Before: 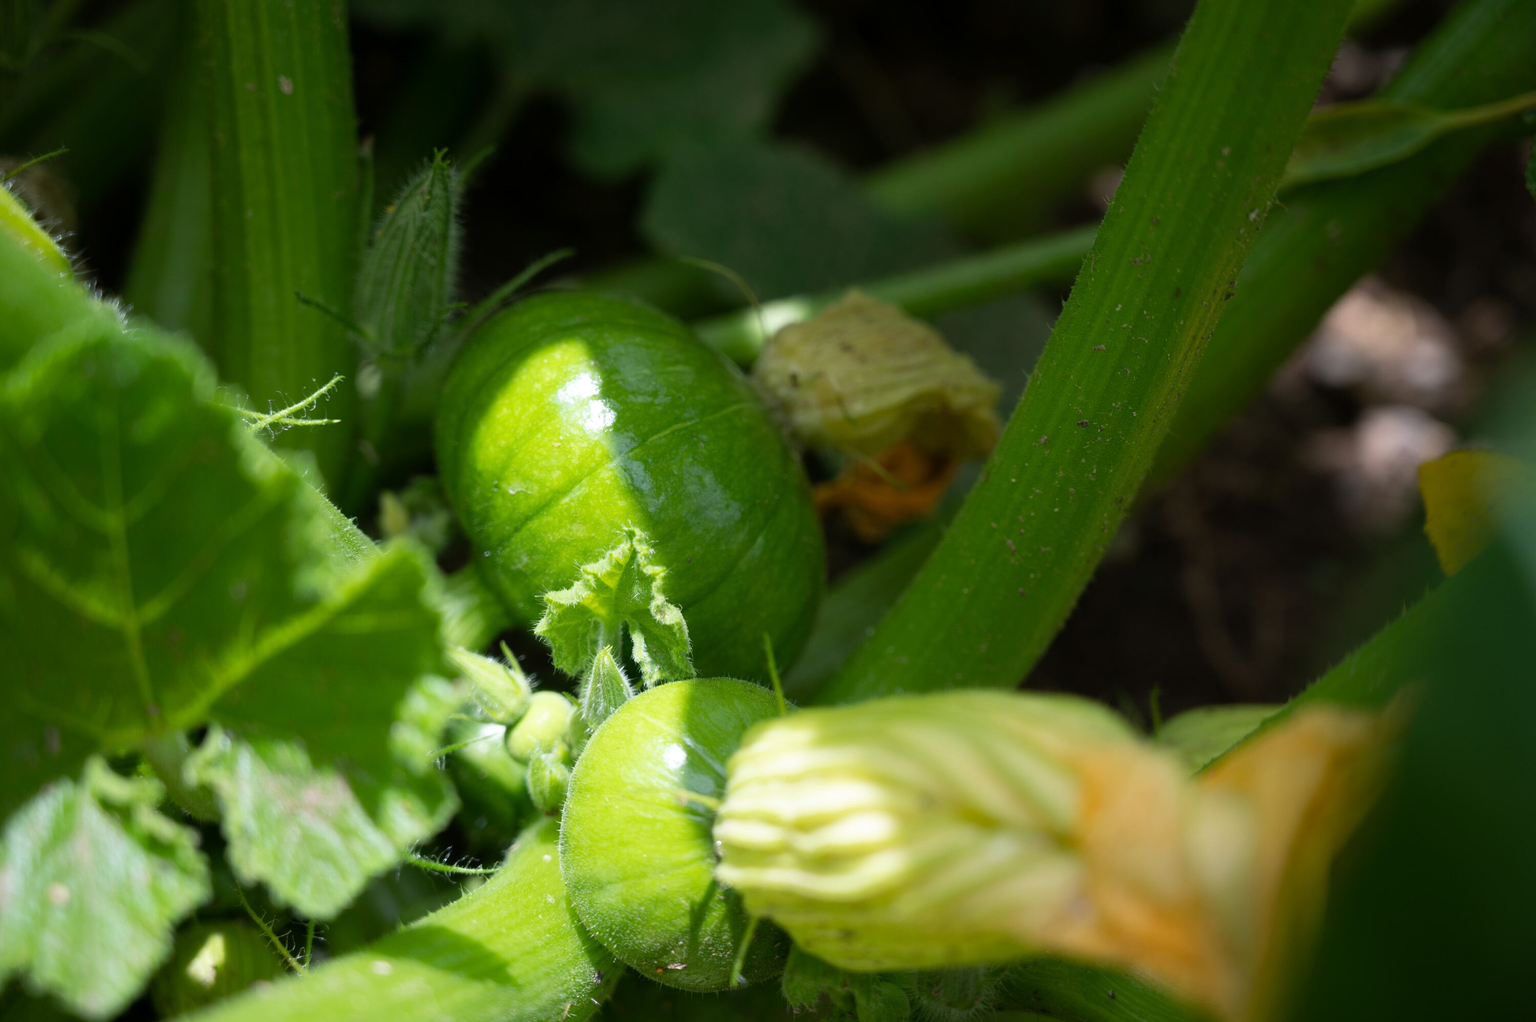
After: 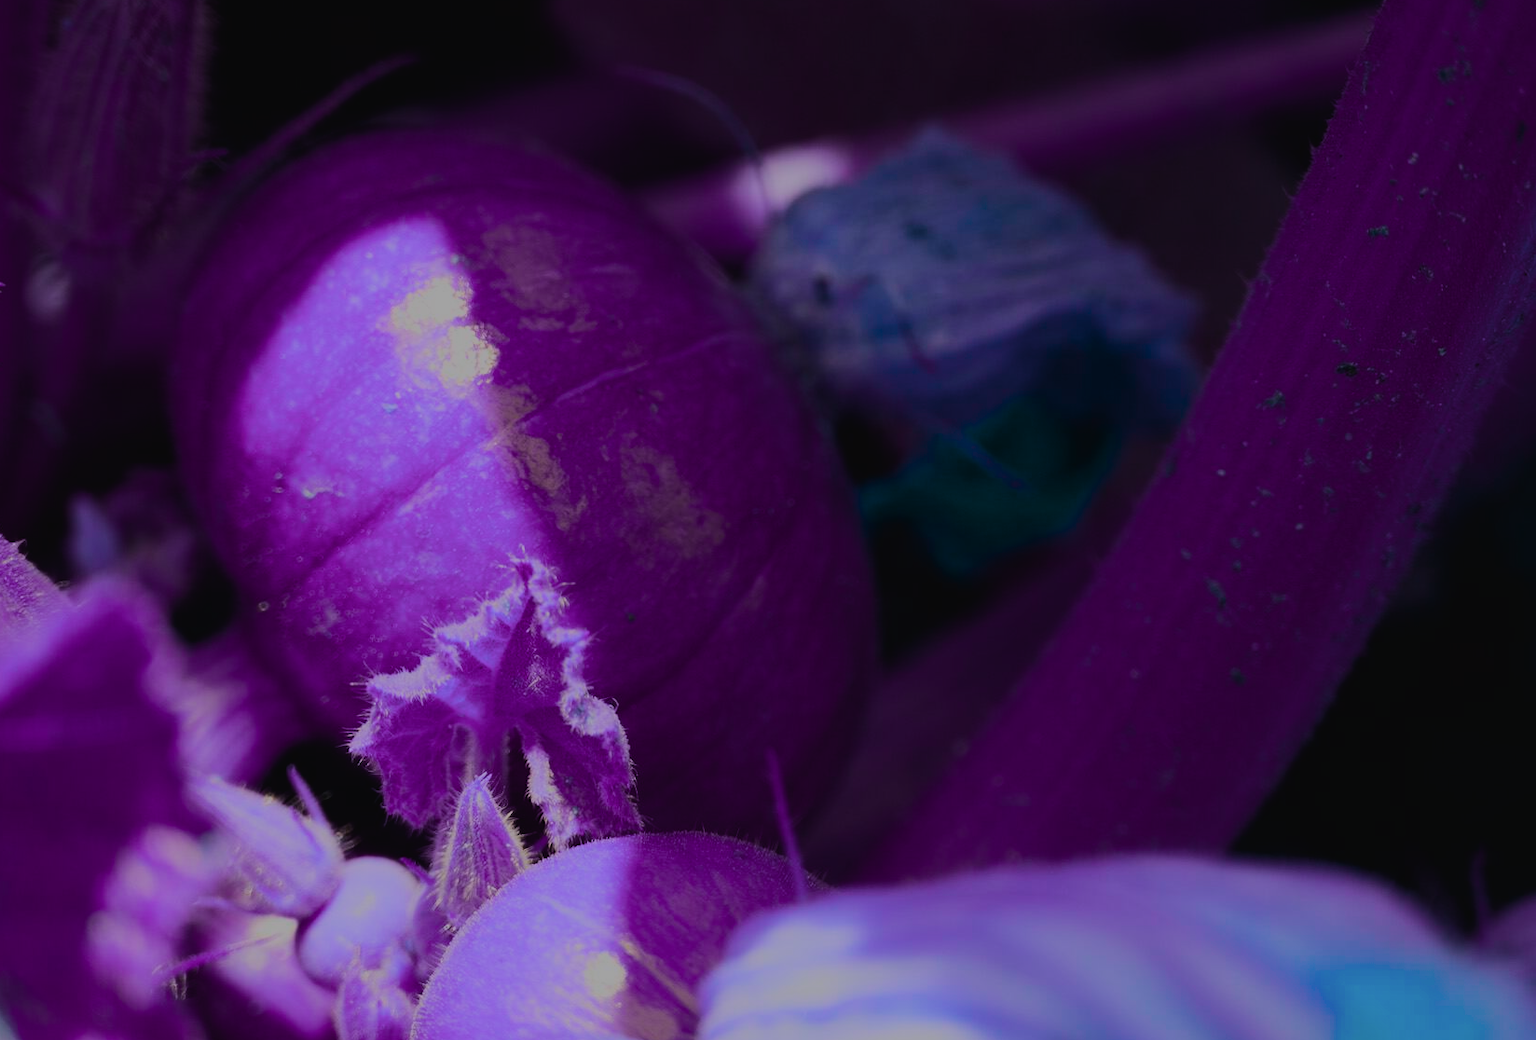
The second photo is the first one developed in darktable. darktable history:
crop and rotate: left 22.319%, top 21.598%, right 22.731%, bottom 22.471%
filmic rgb: black relative exposure -7.65 EV, white relative exposure 4.56 EV, hardness 3.61
sharpen: radius 5.359, amount 0.314, threshold 26.111
exposure: exposure -1.929 EV, compensate highlight preservation false
tone curve: curves: ch0 [(0, 0) (0.003, 0.02) (0.011, 0.023) (0.025, 0.028) (0.044, 0.045) (0.069, 0.063) (0.1, 0.09) (0.136, 0.122) (0.177, 0.166) (0.224, 0.223) (0.277, 0.297) (0.335, 0.384) (0.399, 0.461) (0.468, 0.549) (0.543, 0.632) (0.623, 0.705) (0.709, 0.772) (0.801, 0.844) (0.898, 0.91) (1, 1)], color space Lab, independent channels, preserve colors none
color balance rgb: global offset › luminance 0.466%, perceptual saturation grading › global saturation 23.764%, perceptual saturation grading › highlights -23.35%, perceptual saturation grading › mid-tones 23.843%, perceptual saturation grading › shadows 39.699%, hue shift 178.15°, global vibrance 49.533%, contrast 0.645%
